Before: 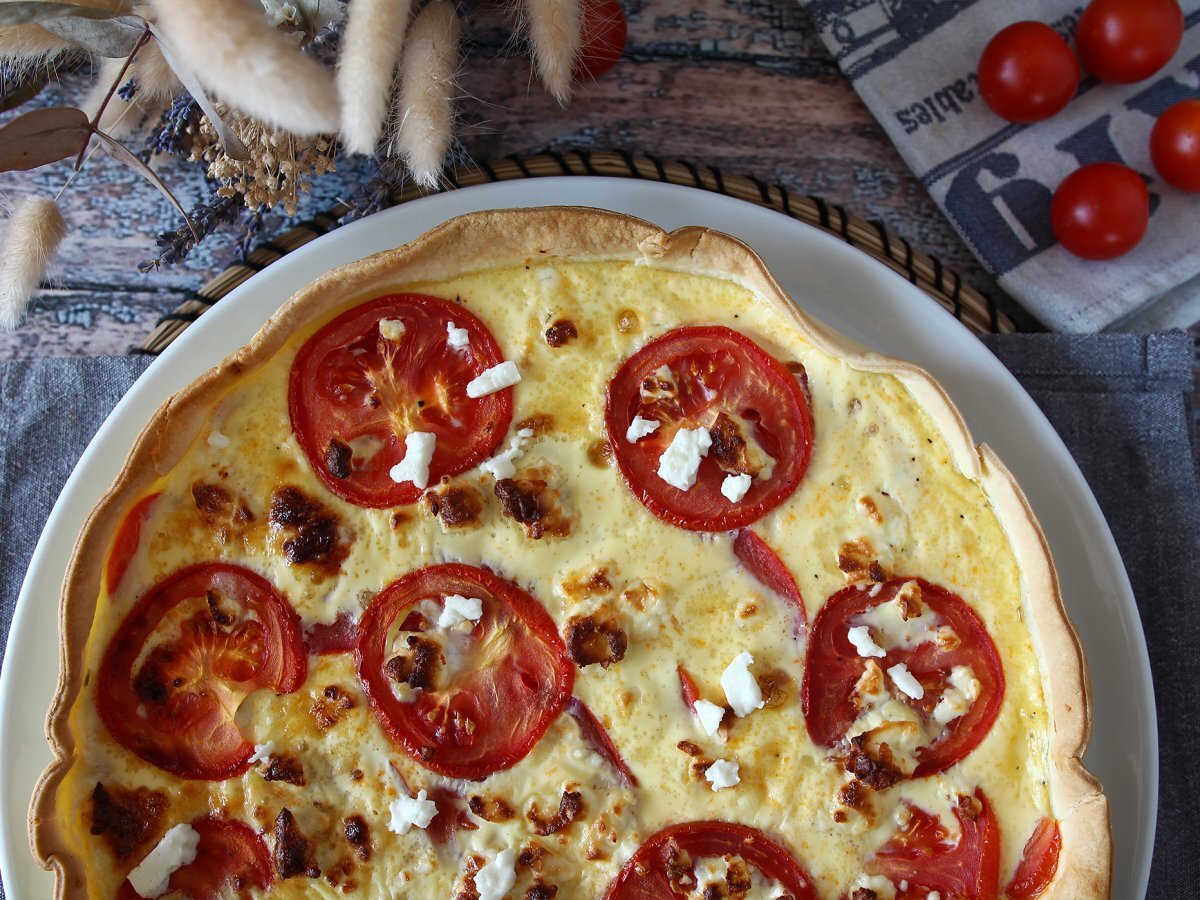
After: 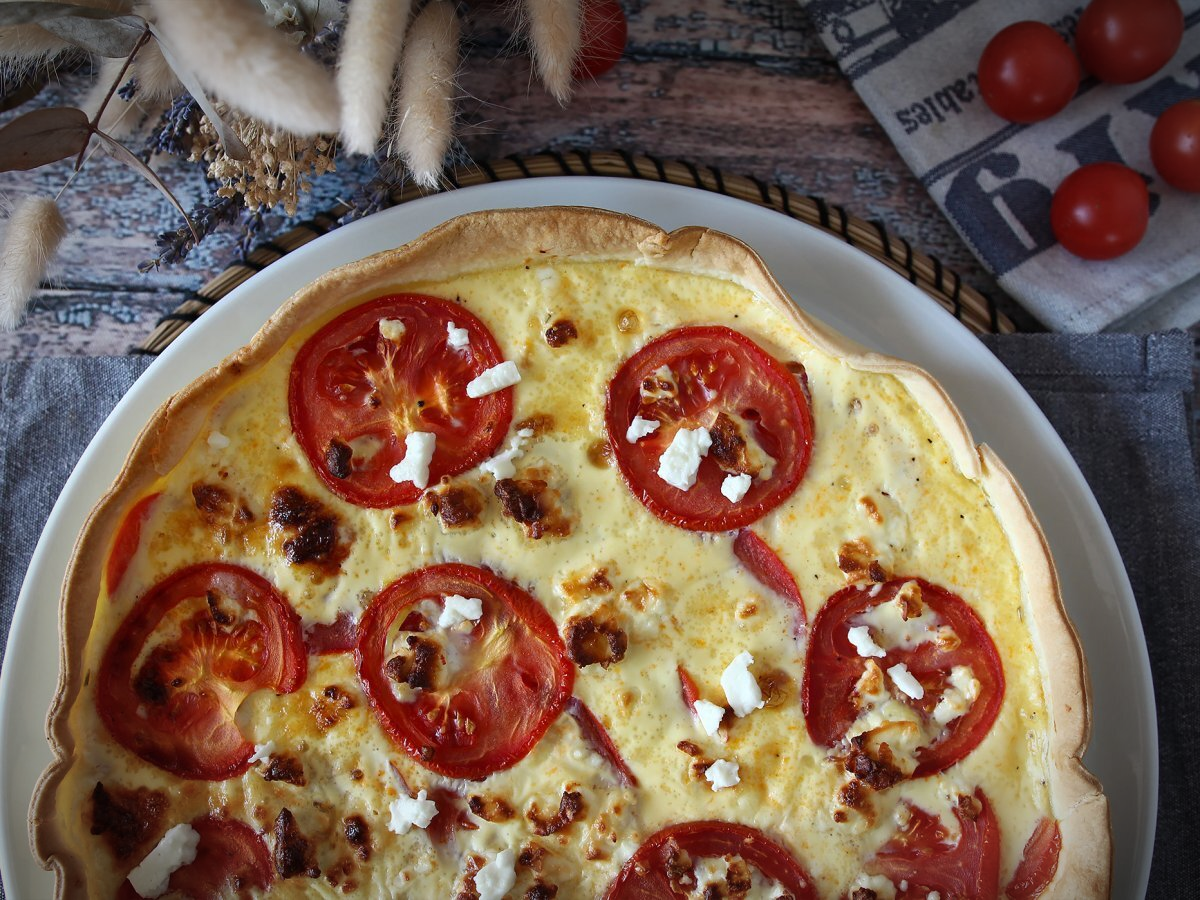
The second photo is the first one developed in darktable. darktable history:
vignetting: brightness -0.577, saturation -0.264, automatic ratio true
